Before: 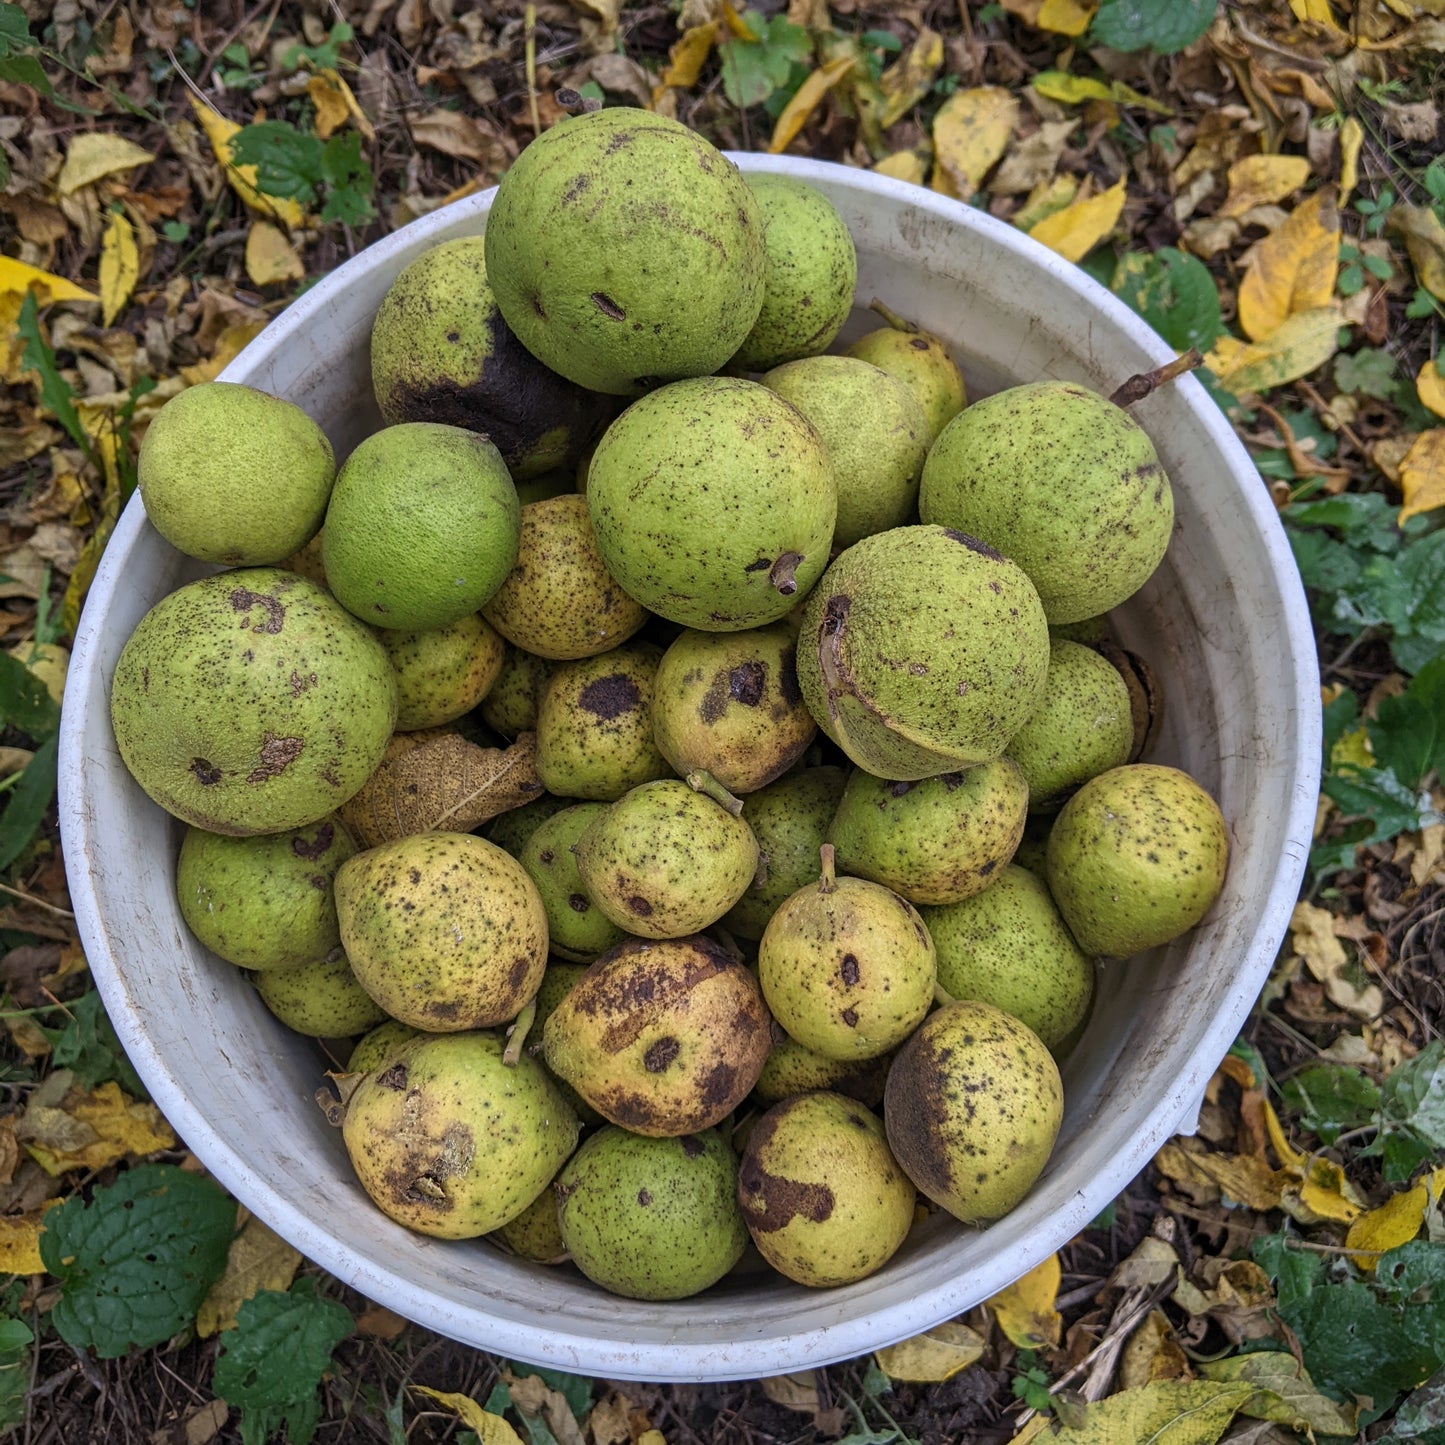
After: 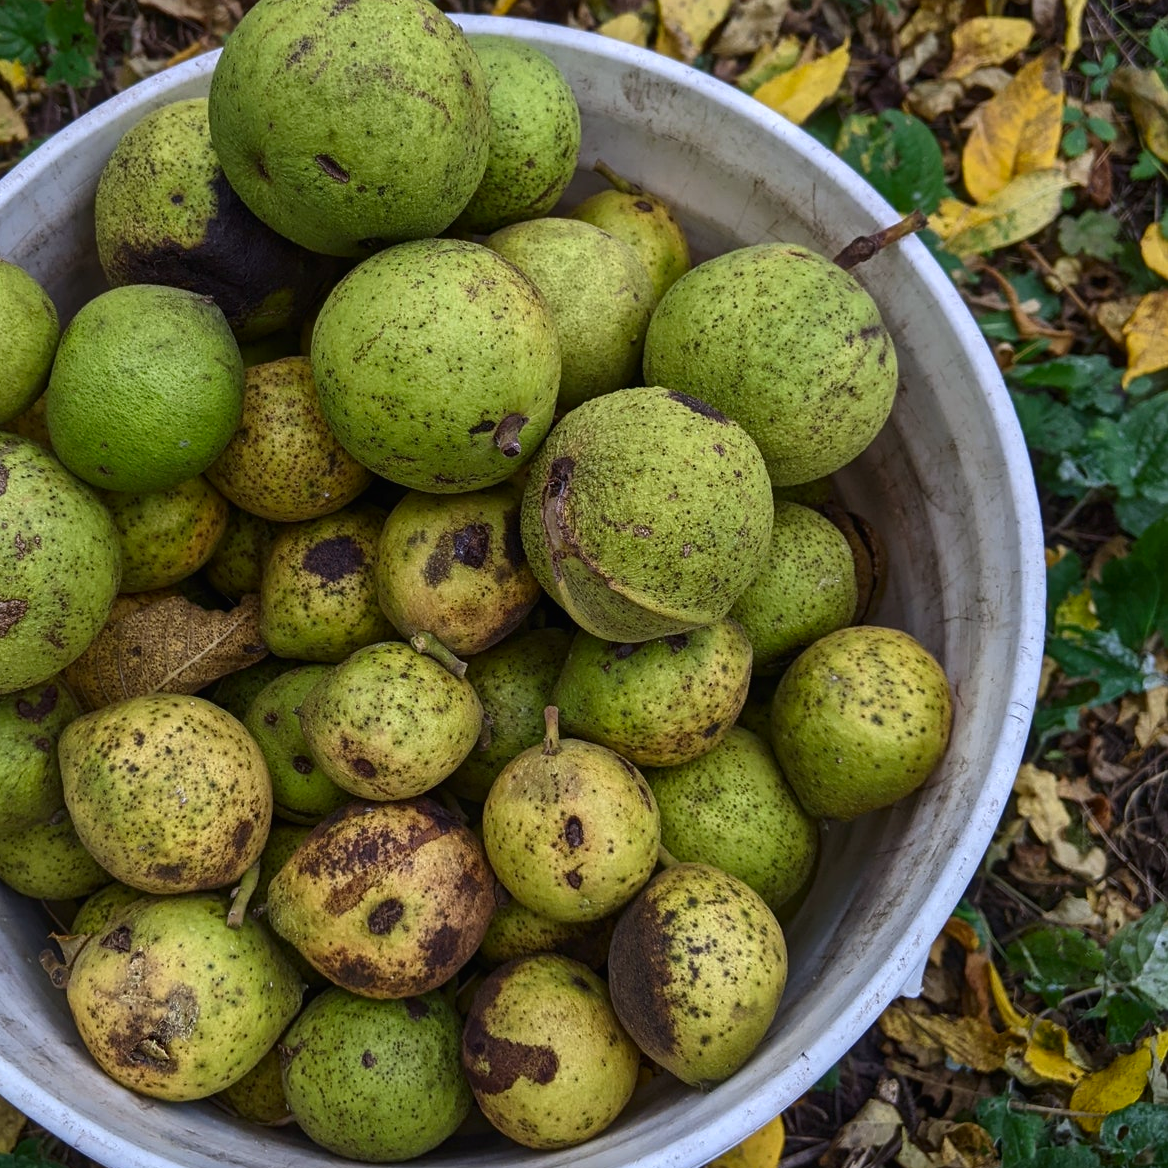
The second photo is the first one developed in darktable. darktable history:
white balance: red 0.982, blue 1.018
exposure: black level correction -0.003, exposure 0.04 EV, compensate highlight preservation false
crop: left 19.159%, top 9.58%, bottom 9.58%
contrast brightness saturation: contrast 0.07, brightness -0.14, saturation 0.11
